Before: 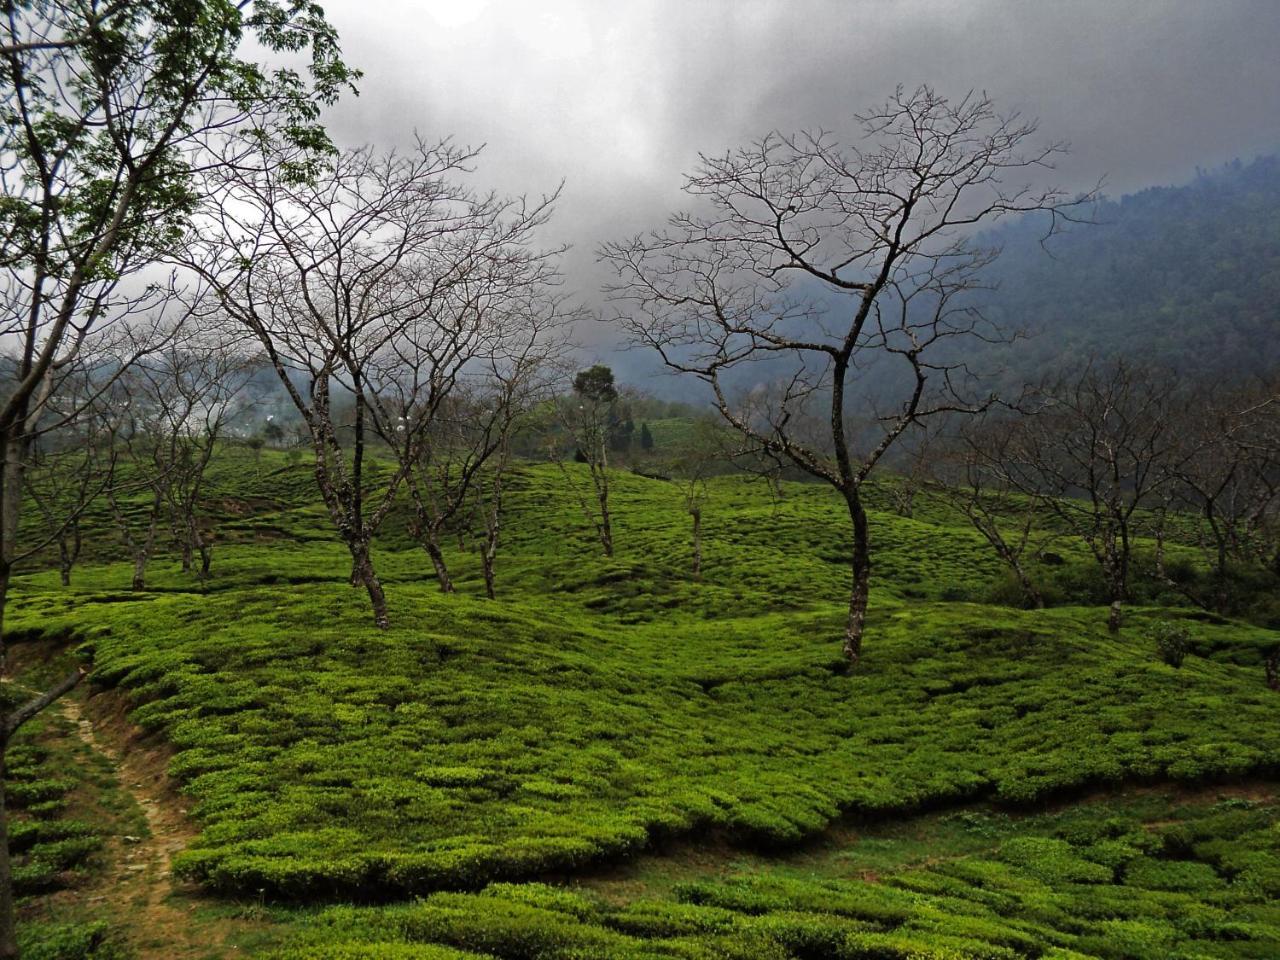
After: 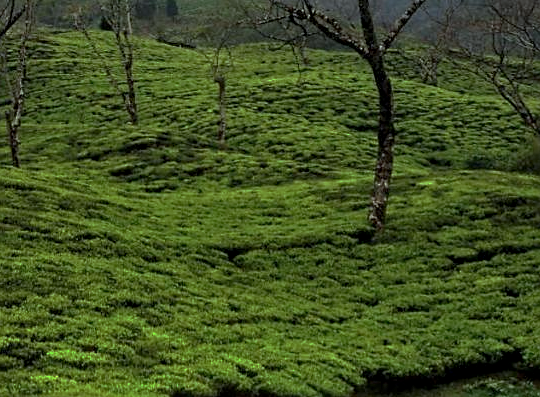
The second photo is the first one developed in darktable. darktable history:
crop: left 37.185%, top 45.099%, right 20.603%, bottom 13.446%
sharpen: amount 0.467
local contrast: on, module defaults
color calibration: illuminant Planckian (black body), adaptation linear Bradford (ICC v4), x 0.364, y 0.367, temperature 4416.11 K, gamut compression 0.988
exposure: exposure 0.997 EV, compensate highlight preservation false
base curve: curves: ch0 [(0, 0) (0.841, 0.609) (1, 1)], preserve colors none
